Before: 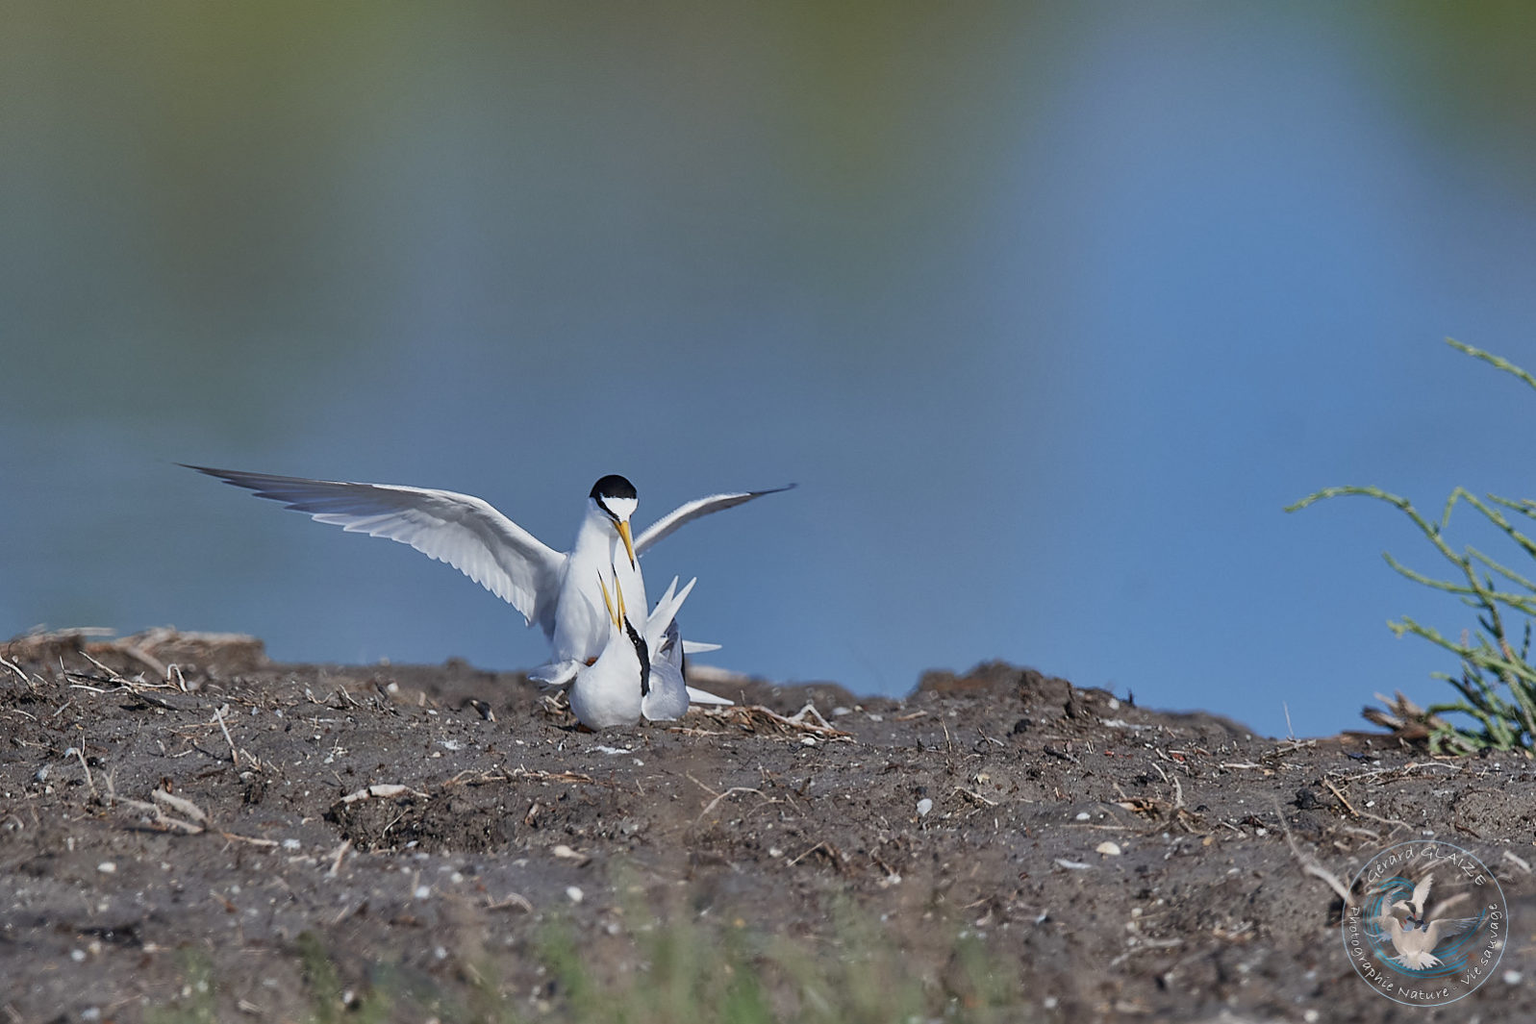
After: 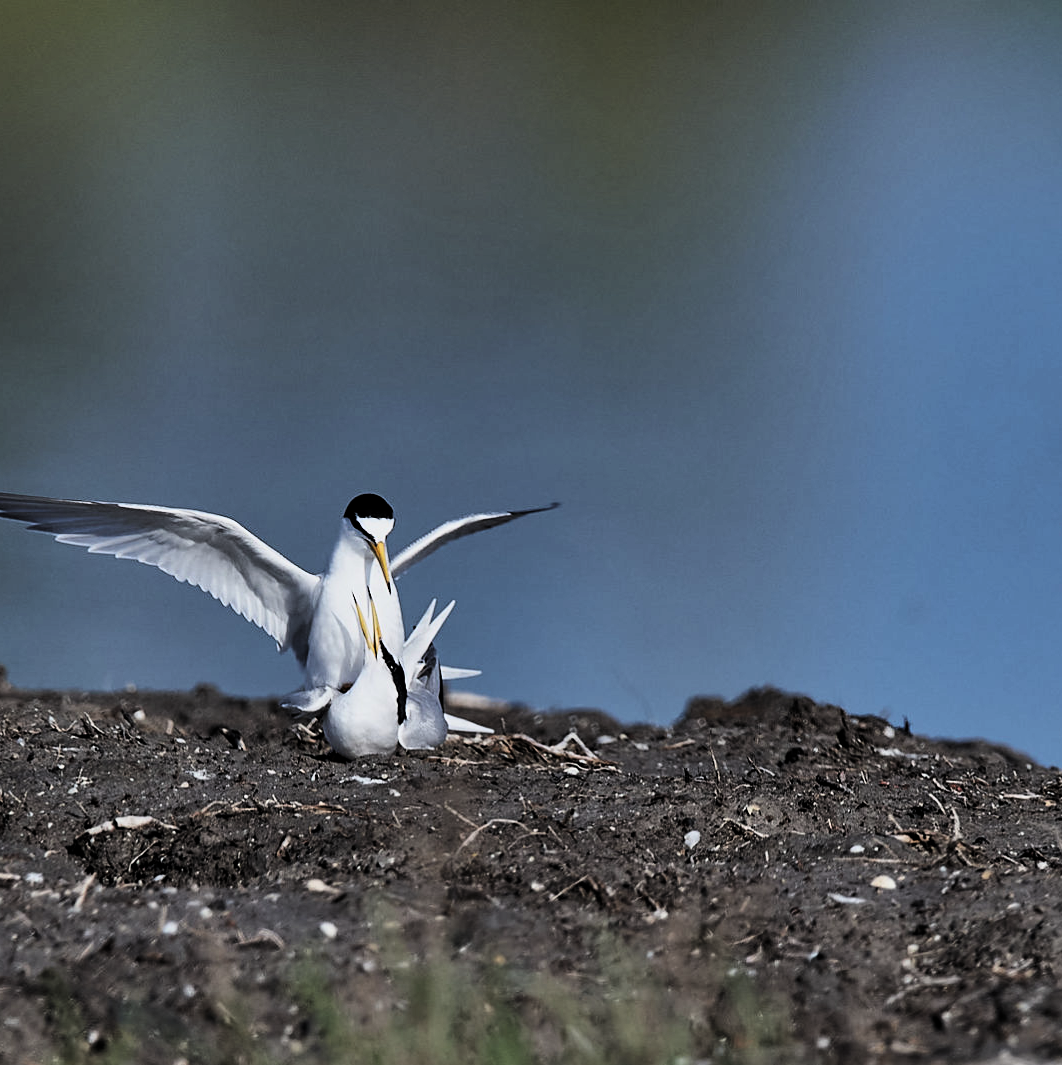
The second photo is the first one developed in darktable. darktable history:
crop: left 16.899%, right 16.556%
tone curve: curves: ch0 [(0, 0) (0.078, 0) (0.241, 0.056) (0.59, 0.574) (0.802, 0.868) (1, 1)], color space Lab, linked channels, preserve colors none
exposure: compensate highlight preservation false
